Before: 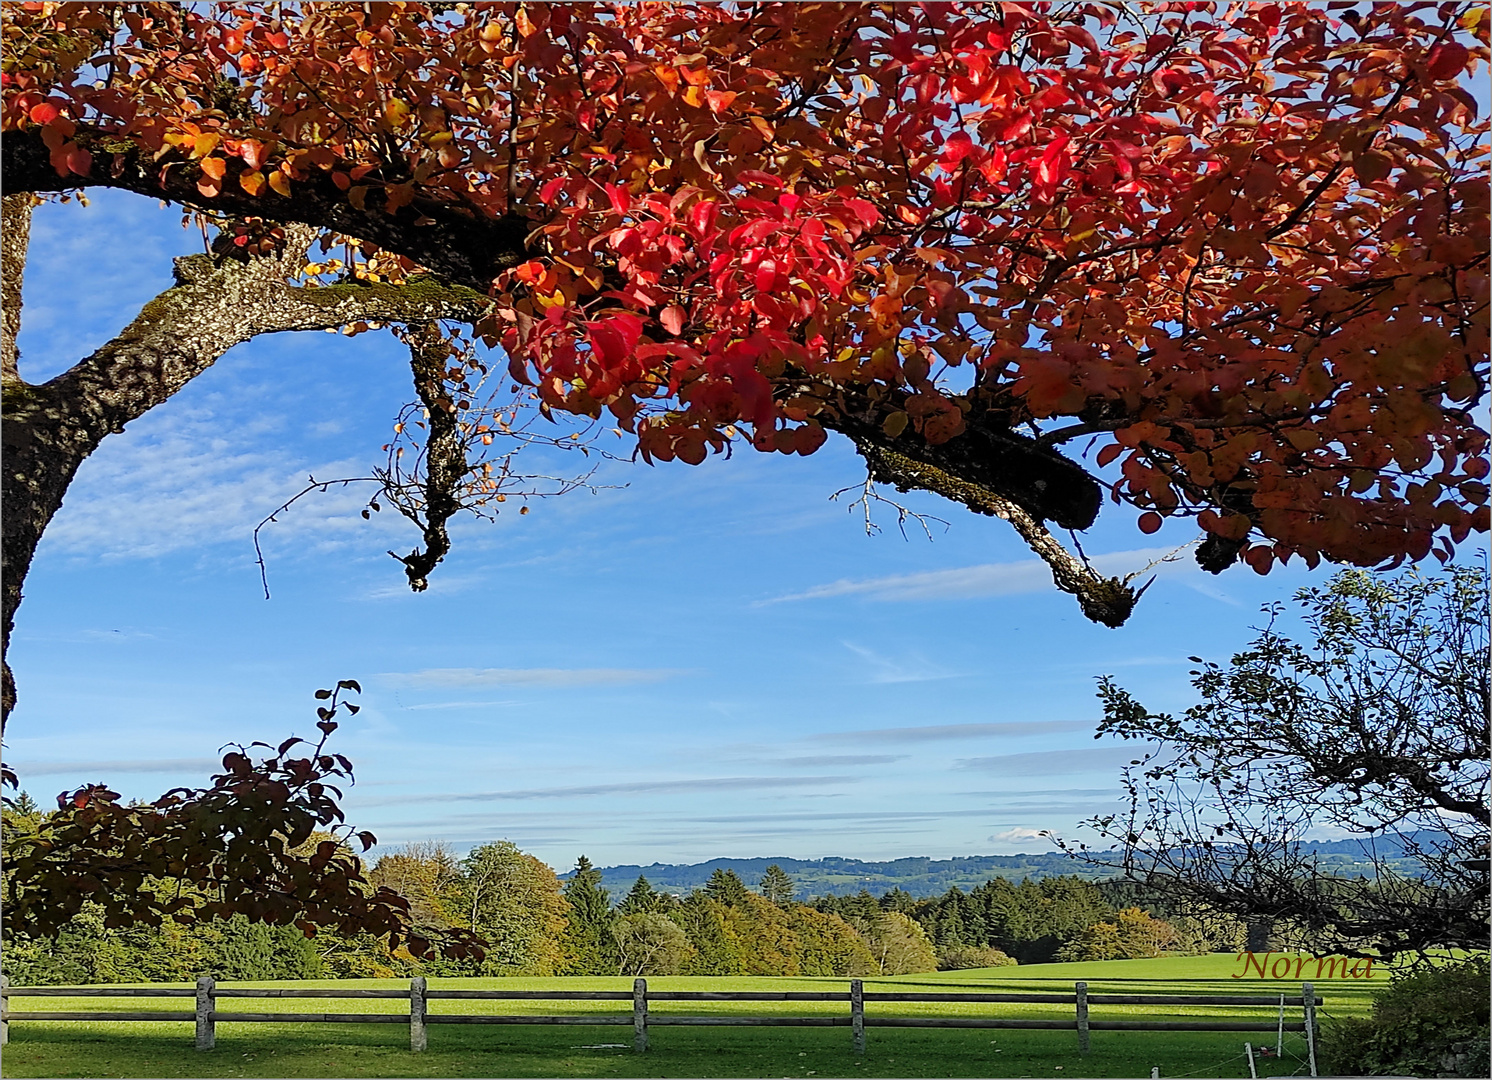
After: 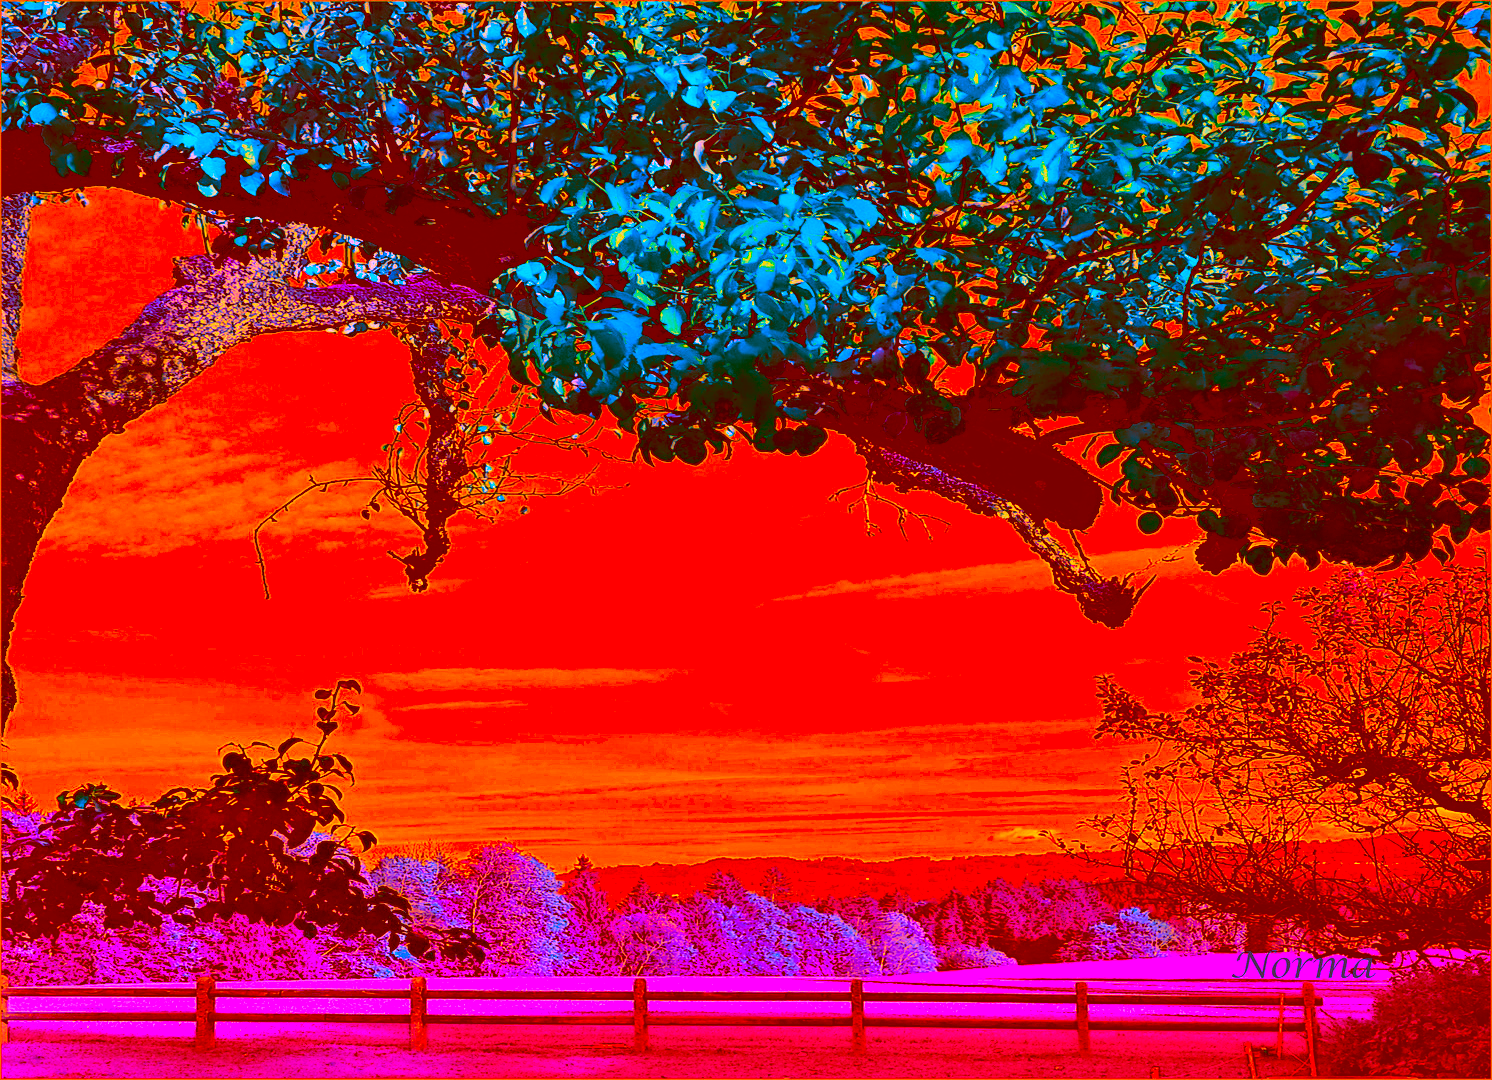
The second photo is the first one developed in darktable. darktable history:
color correction: highlights a* -39.68, highlights b* -40, shadows a* -40, shadows b* -40, saturation -3
white balance: red 1.188, blue 1.11
shadows and highlights: radius 121.13, shadows 21.4, white point adjustment -9.72, highlights -14.39, soften with gaussian
color balance rgb: perceptual saturation grading › global saturation 20%, perceptual saturation grading › highlights -25%, perceptual saturation grading › shadows 50%
color balance: contrast 6.48%, output saturation 113.3%
